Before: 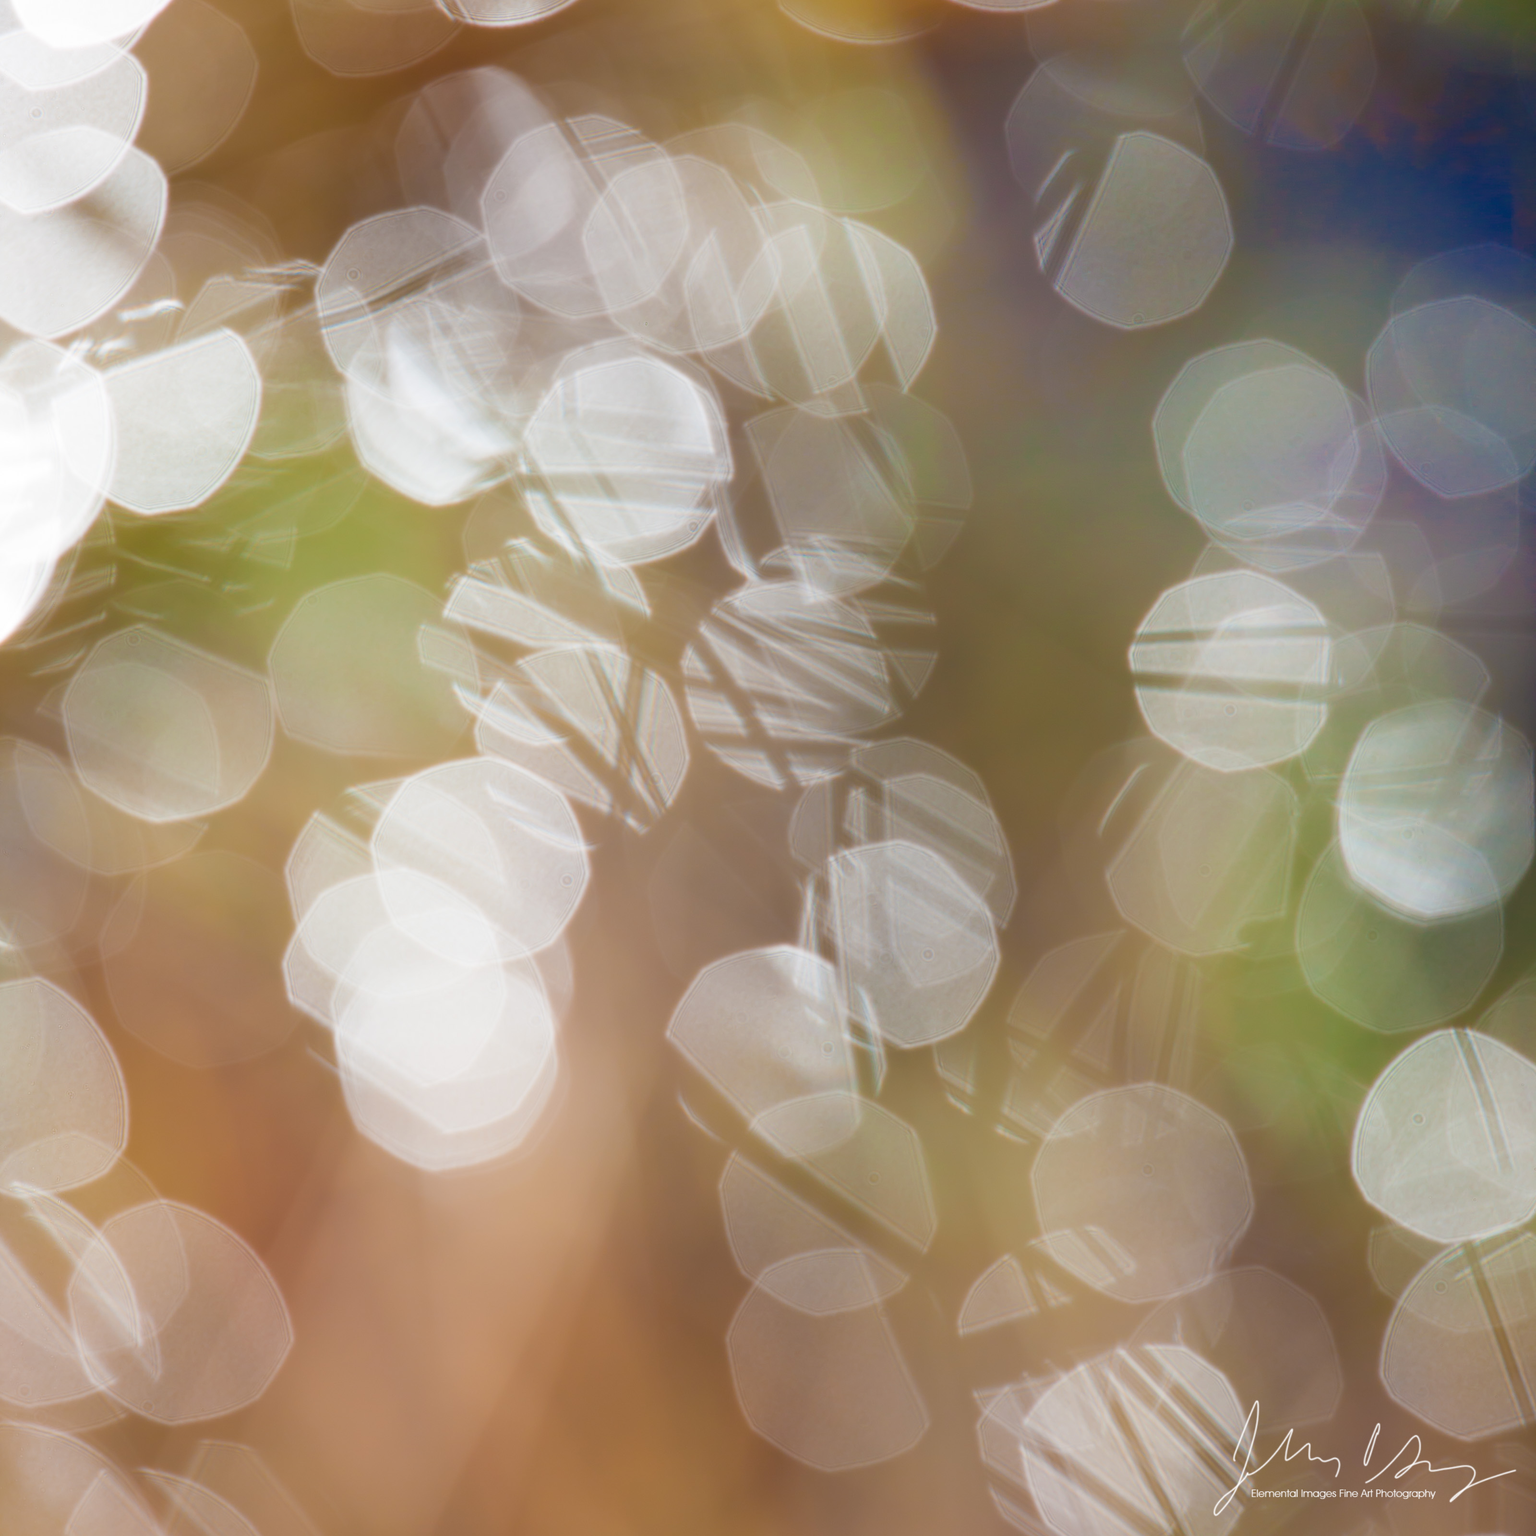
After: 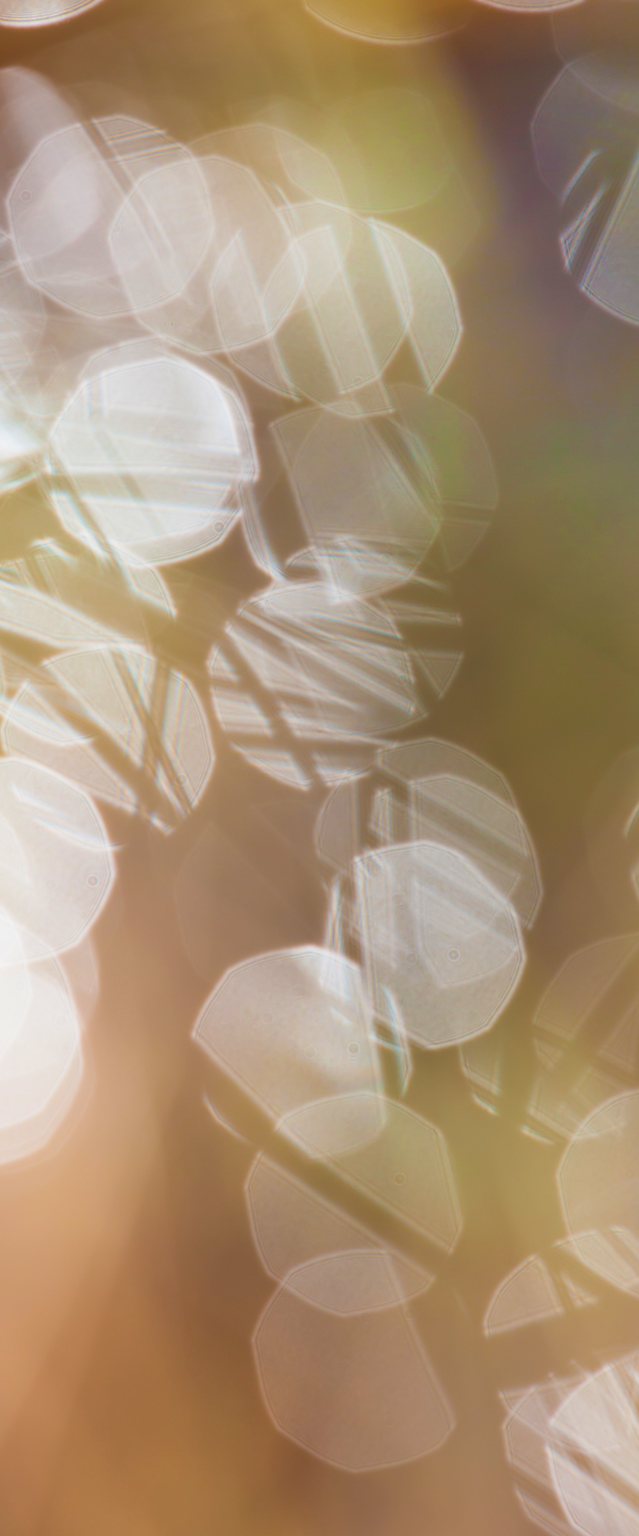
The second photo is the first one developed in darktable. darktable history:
velvia: on, module defaults
contrast brightness saturation: contrast 0.102, brightness 0.015, saturation 0.017
crop: left 30.916%, right 27.381%
